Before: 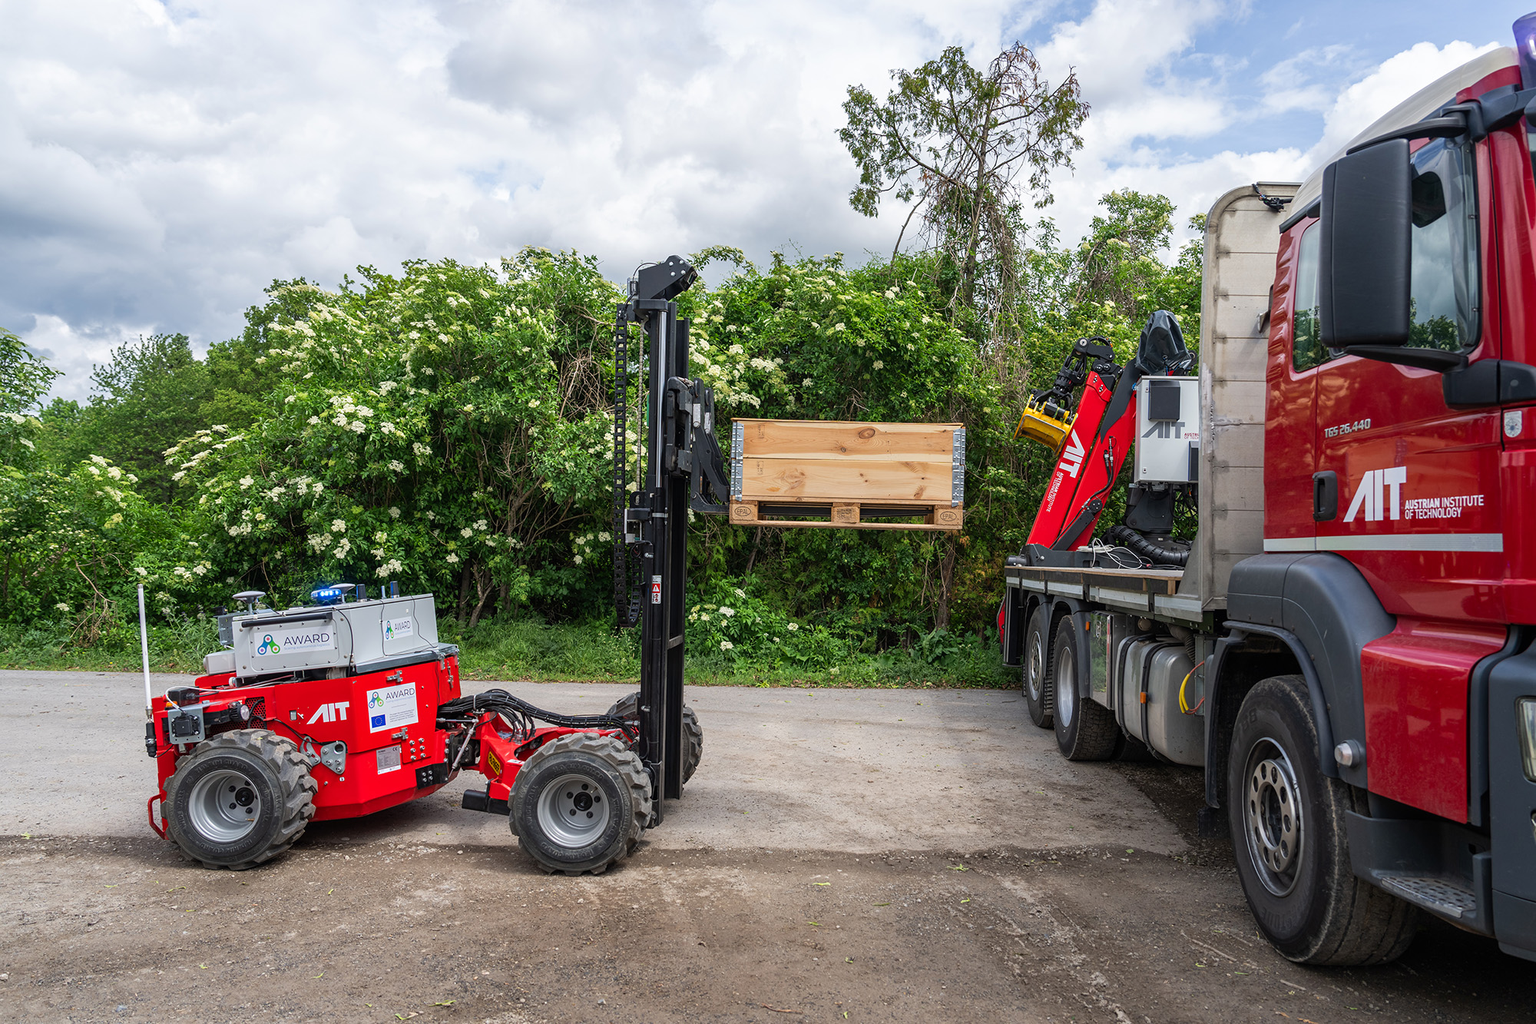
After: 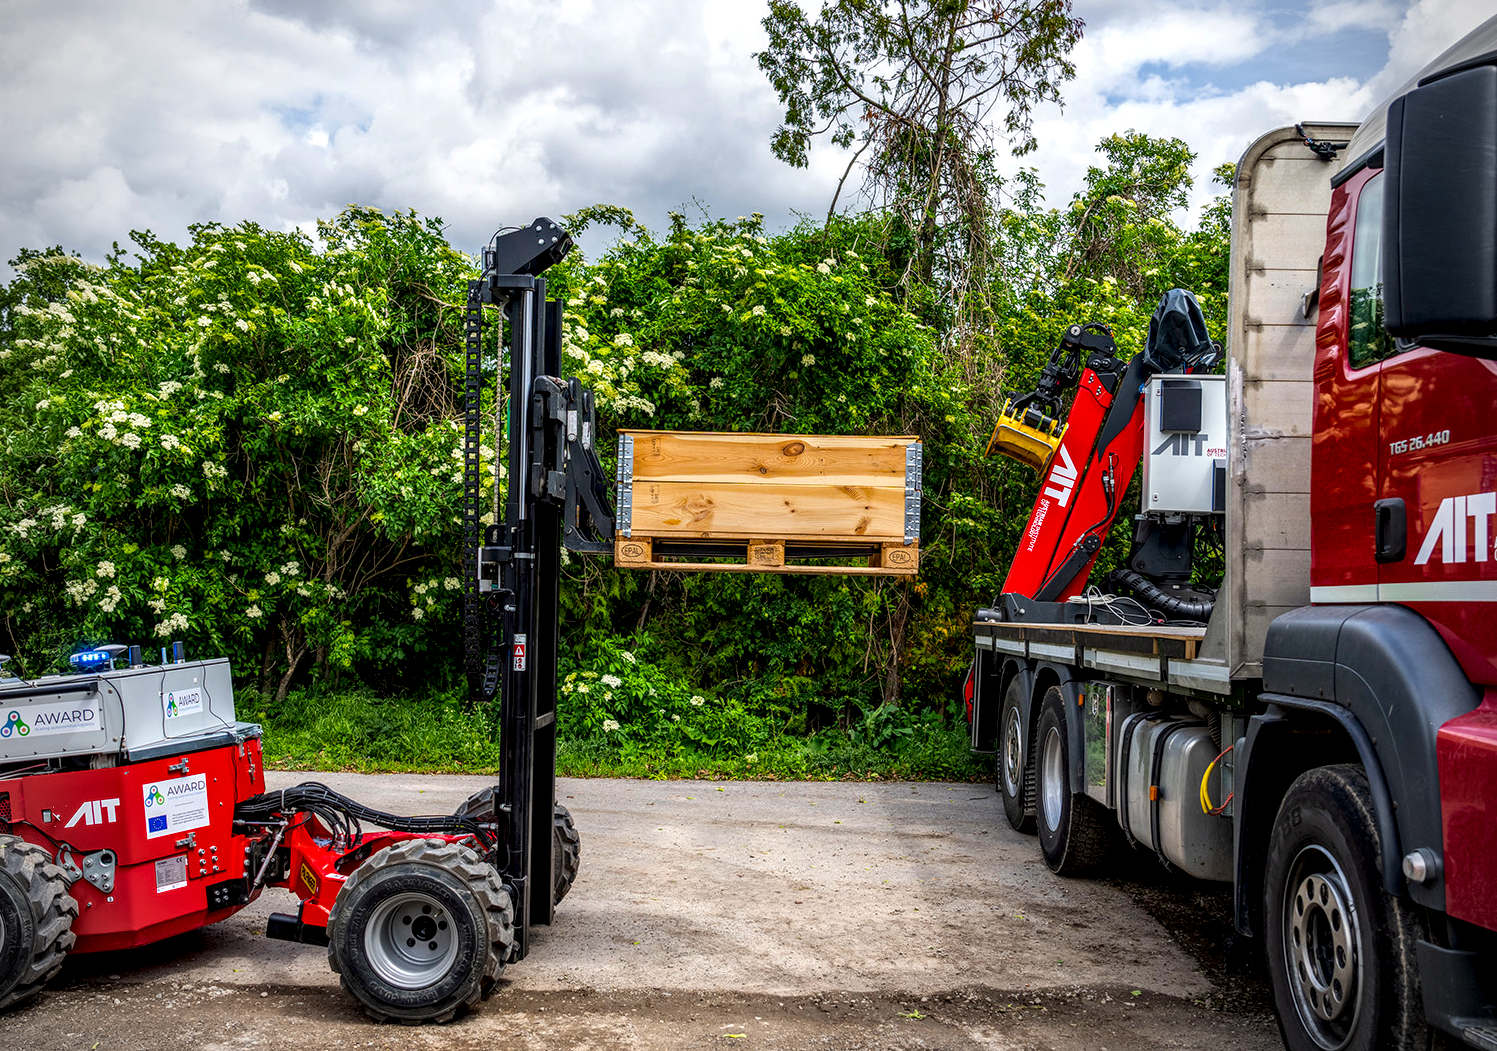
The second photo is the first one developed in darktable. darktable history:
crop: left 16.768%, top 8.653%, right 8.362%, bottom 12.485%
local contrast: highlights 20%, shadows 70%, detail 170%
vignetting: on, module defaults
color balance rgb: linear chroma grading › global chroma 15%, perceptual saturation grading › global saturation 30%
